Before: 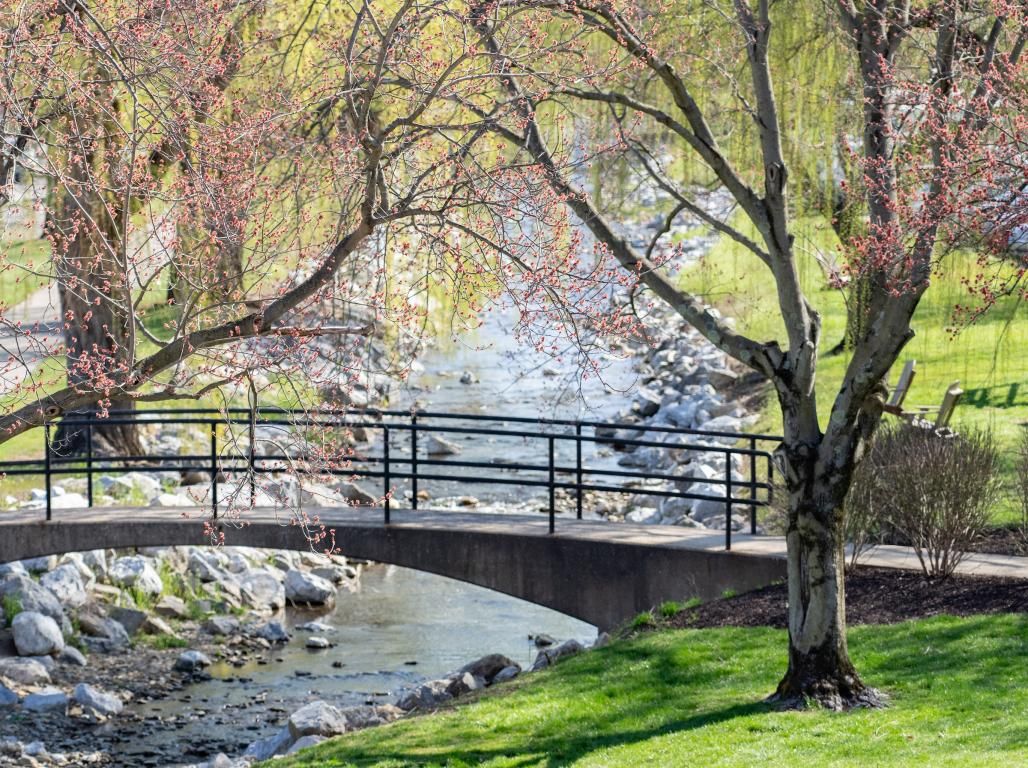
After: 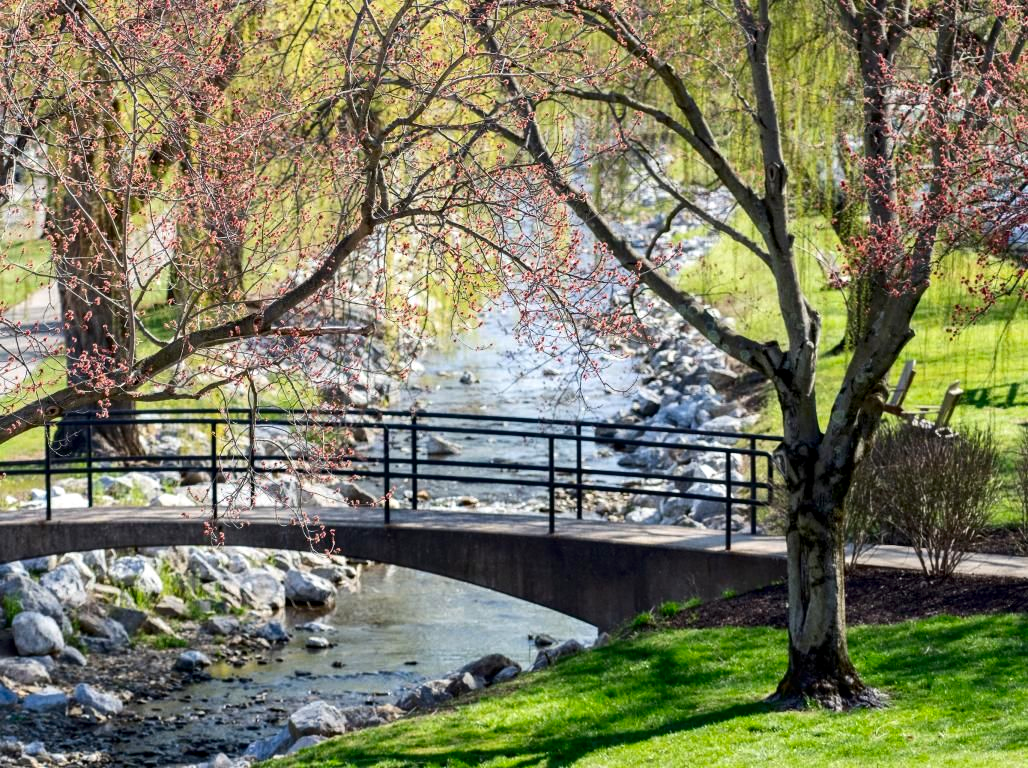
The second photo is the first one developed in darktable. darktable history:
contrast brightness saturation: contrast 0.121, brightness -0.122, saturation 0.197
local contrast: highlights 104%, shadows 98%, detail 119%, midtone range 0.2
